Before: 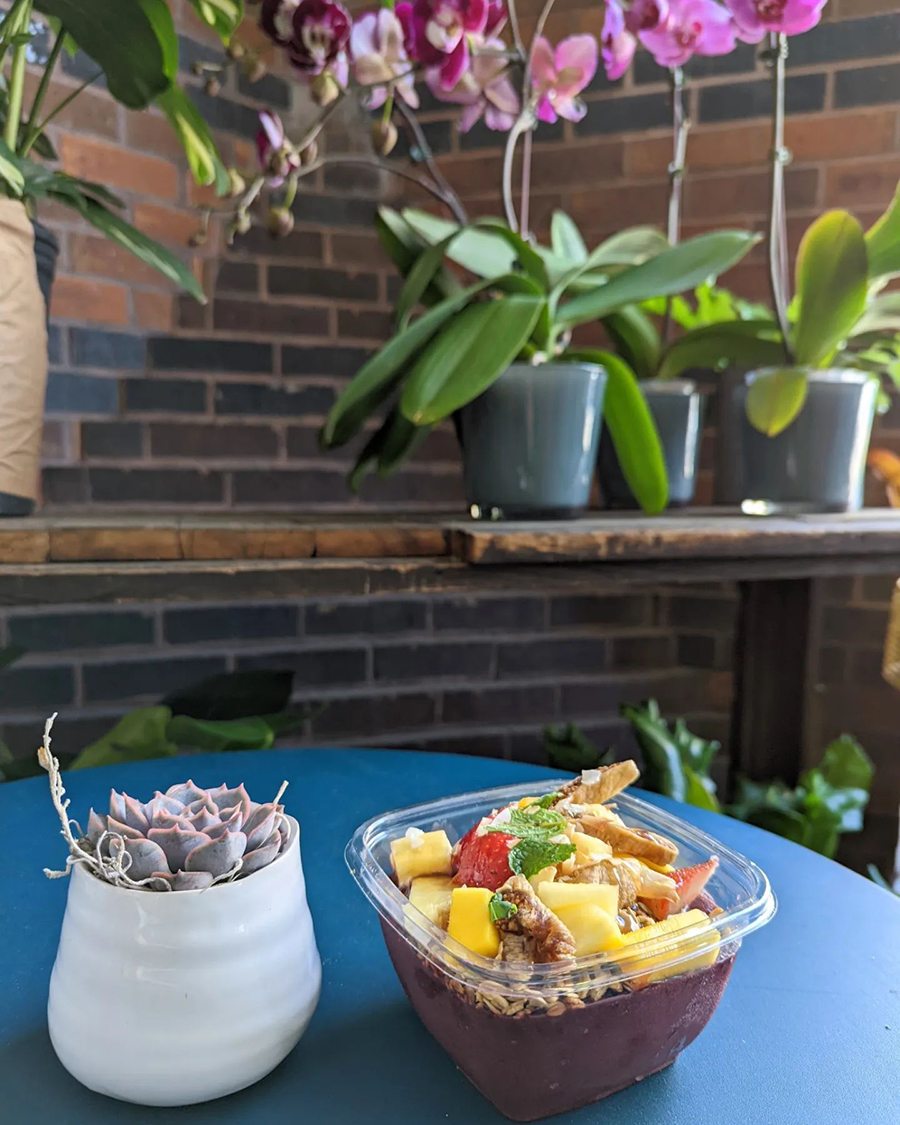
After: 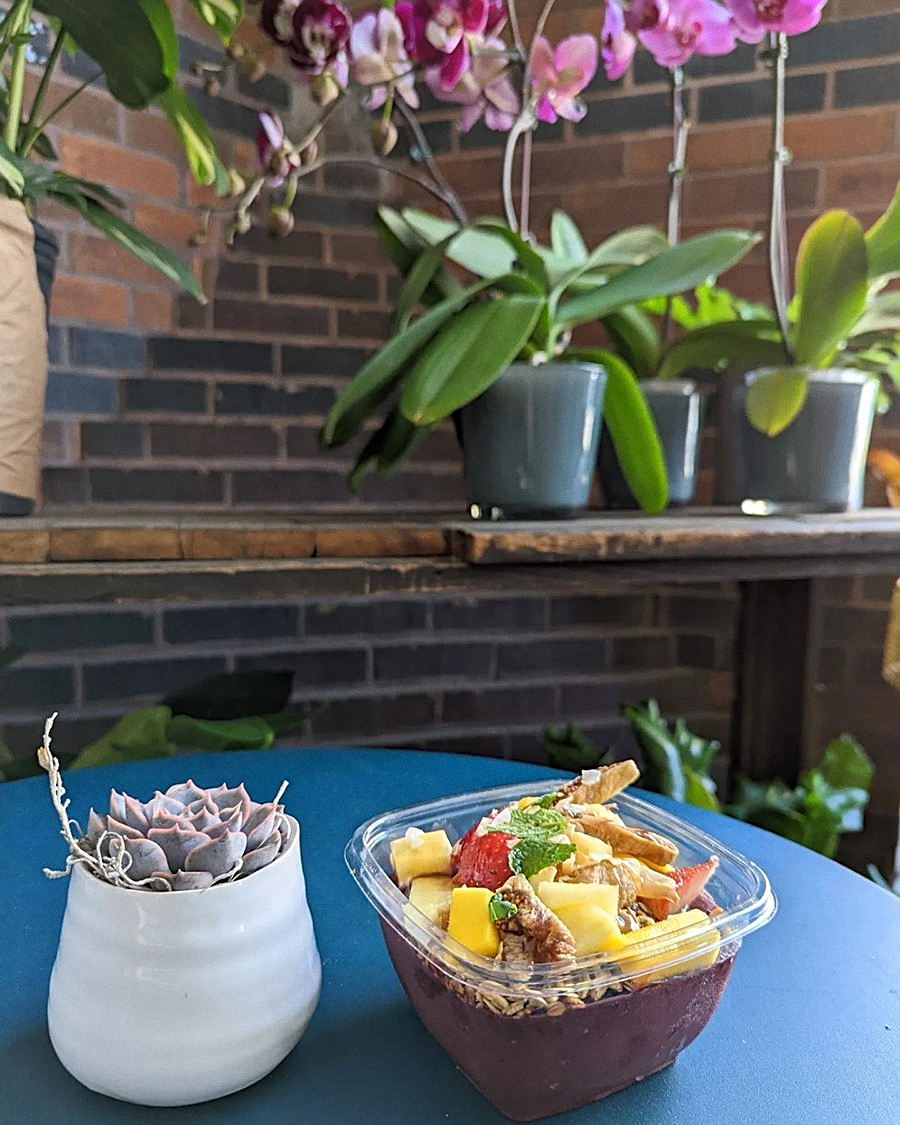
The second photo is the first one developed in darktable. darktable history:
sharpen: on, module defaults
grain: coarseness 0.09 ISO, strength 16.61%
